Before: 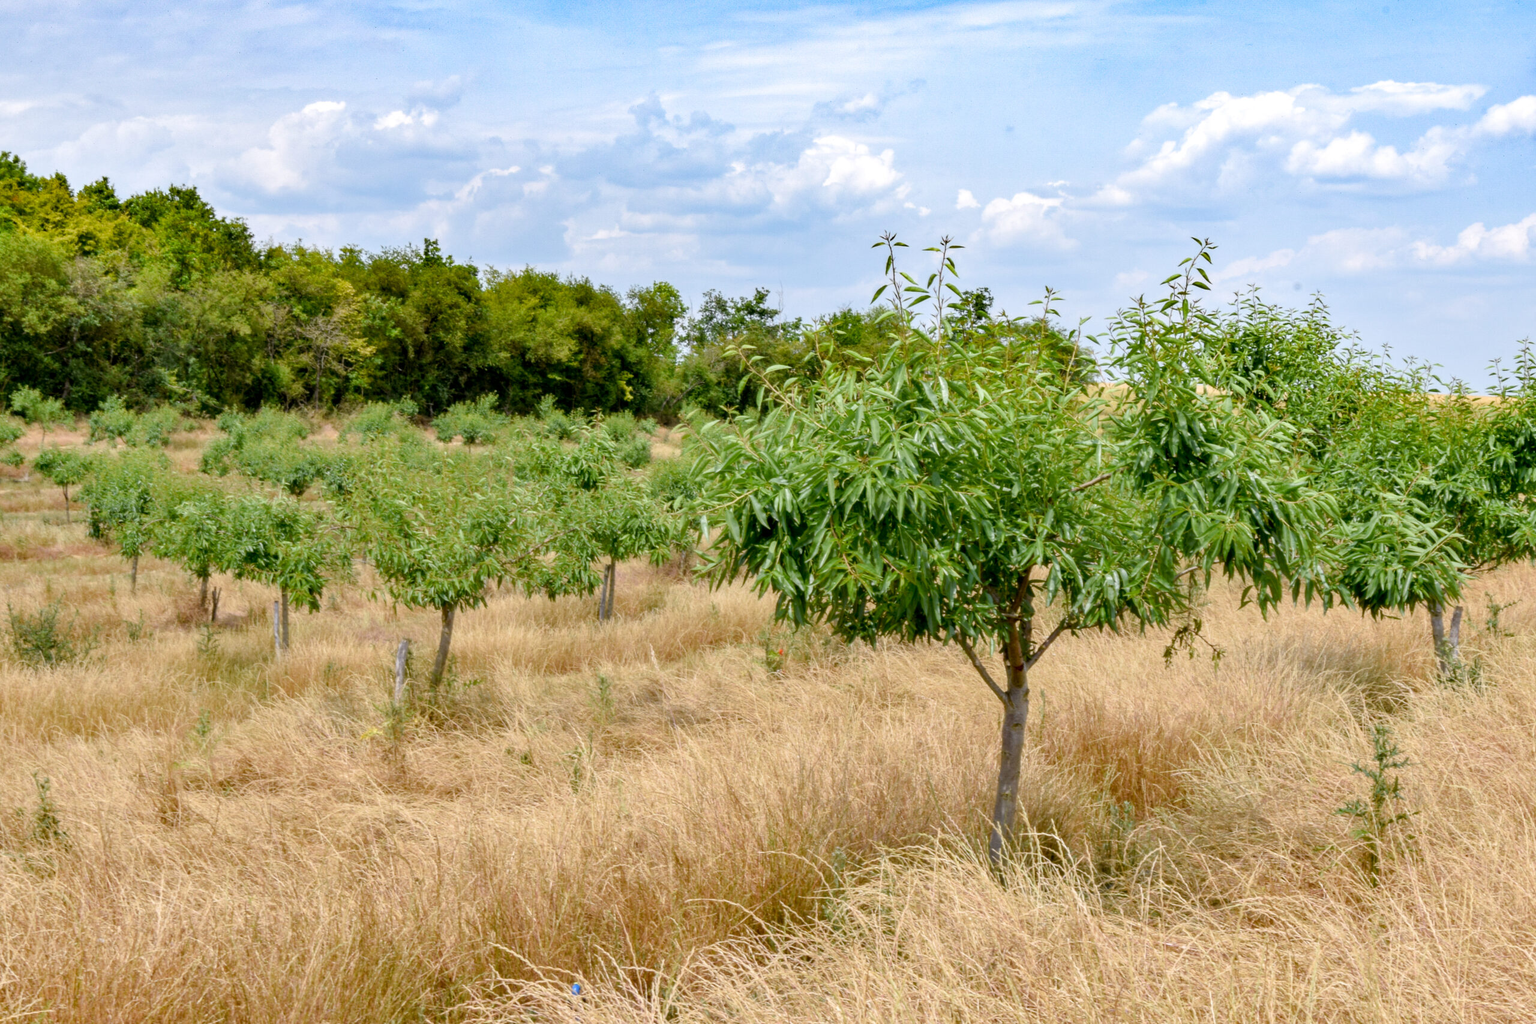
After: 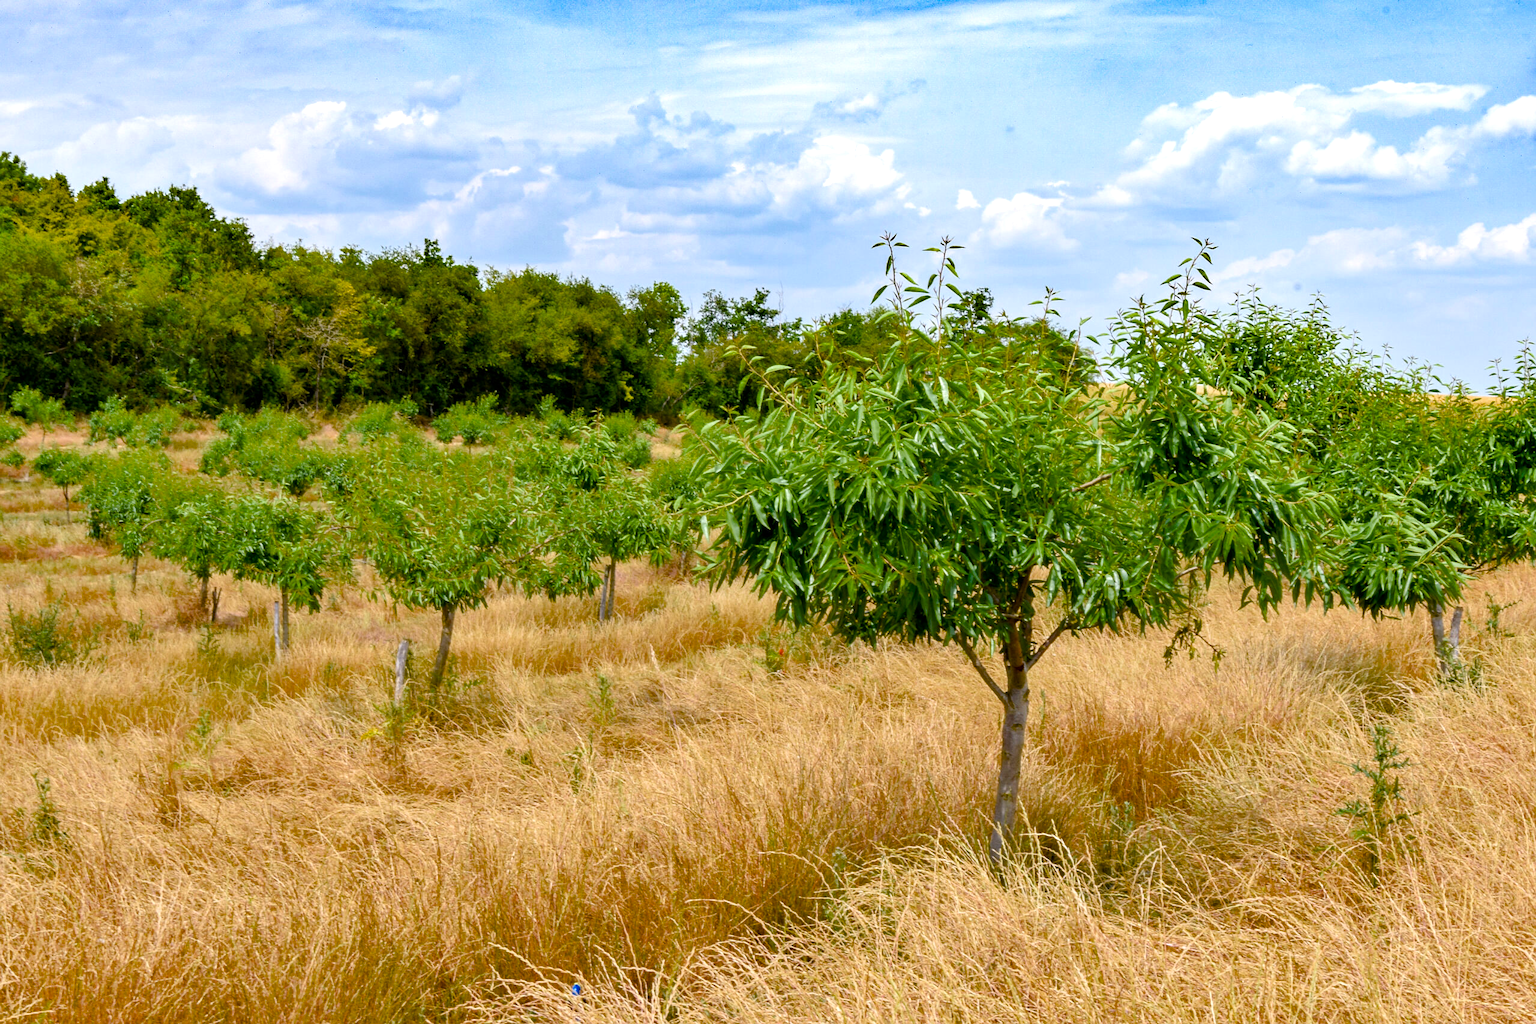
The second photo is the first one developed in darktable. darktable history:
sharpen: radius 1.006
color balance rgb: perceptual saturation grading › global saturation 31.178%, perceptual brilliance grading › highlights 8.274%, perceptual brilliance grading › mid-tones 3.897%, perceptual brilliance grading › shadows 1.631%, saturation formula JzAzBz (2021)
